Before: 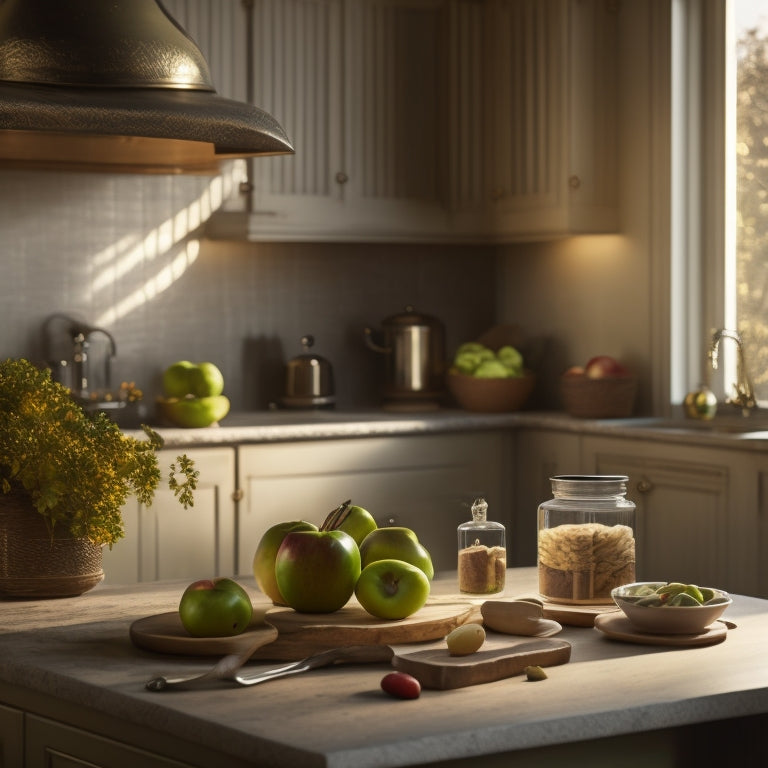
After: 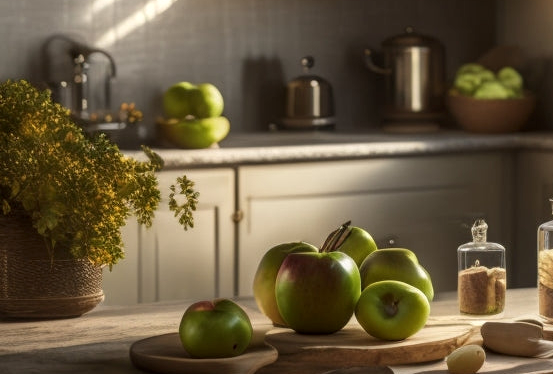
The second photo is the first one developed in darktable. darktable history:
crop: top 36.332%, right 27.932%, bottom 14.953%
local contrast: on, module defaults
